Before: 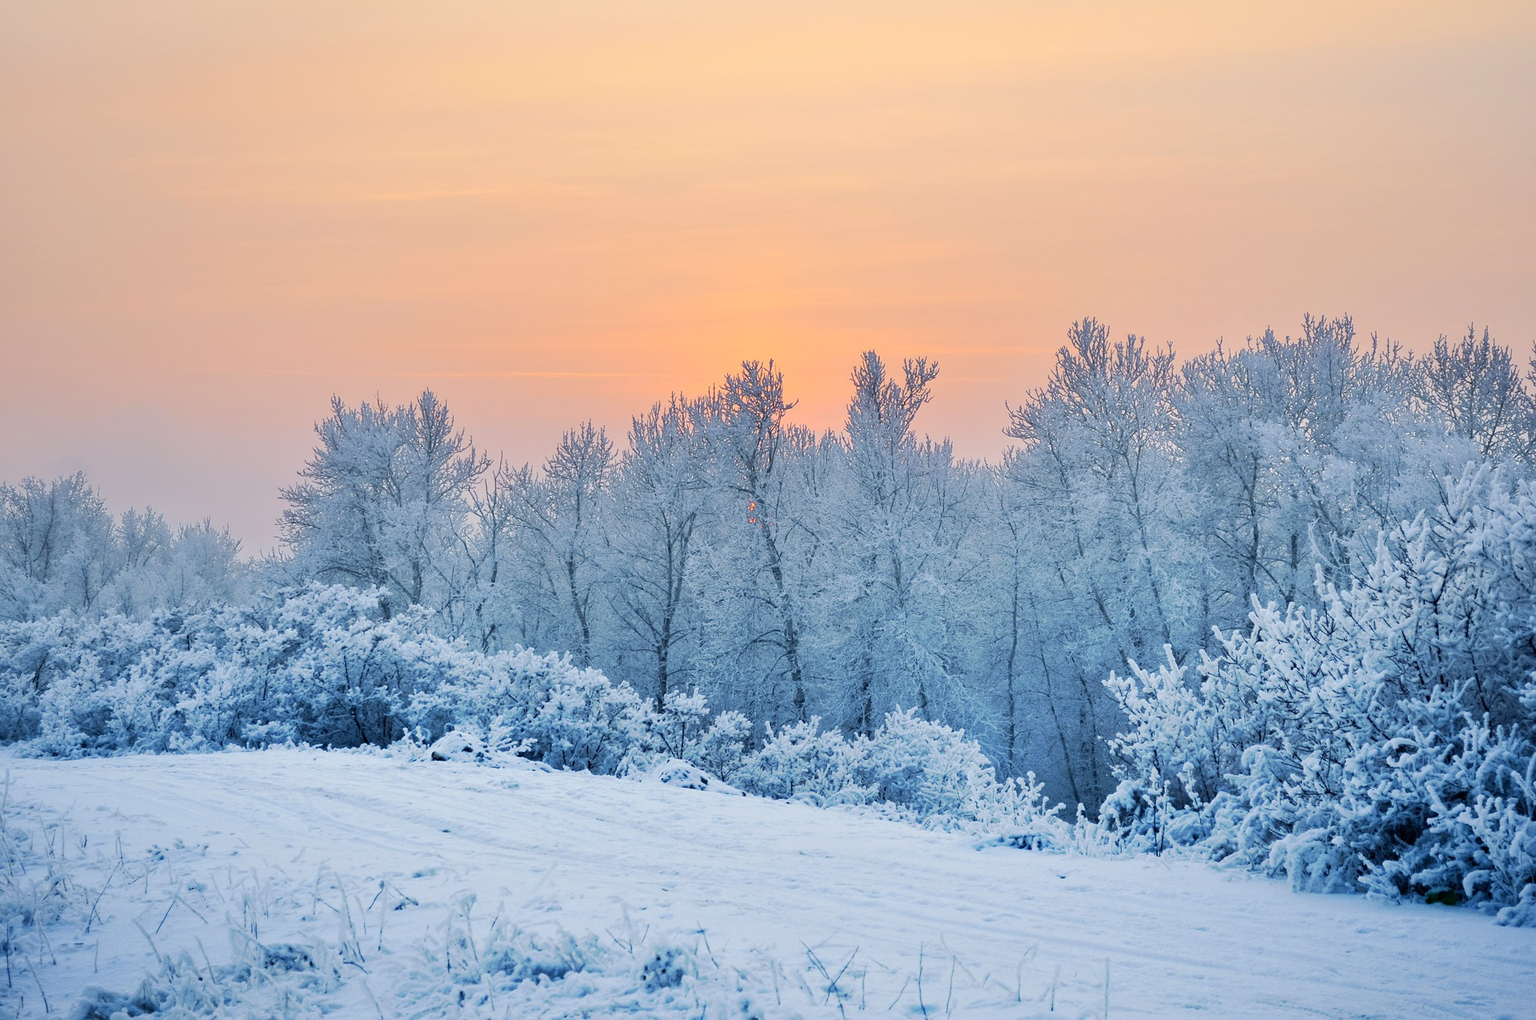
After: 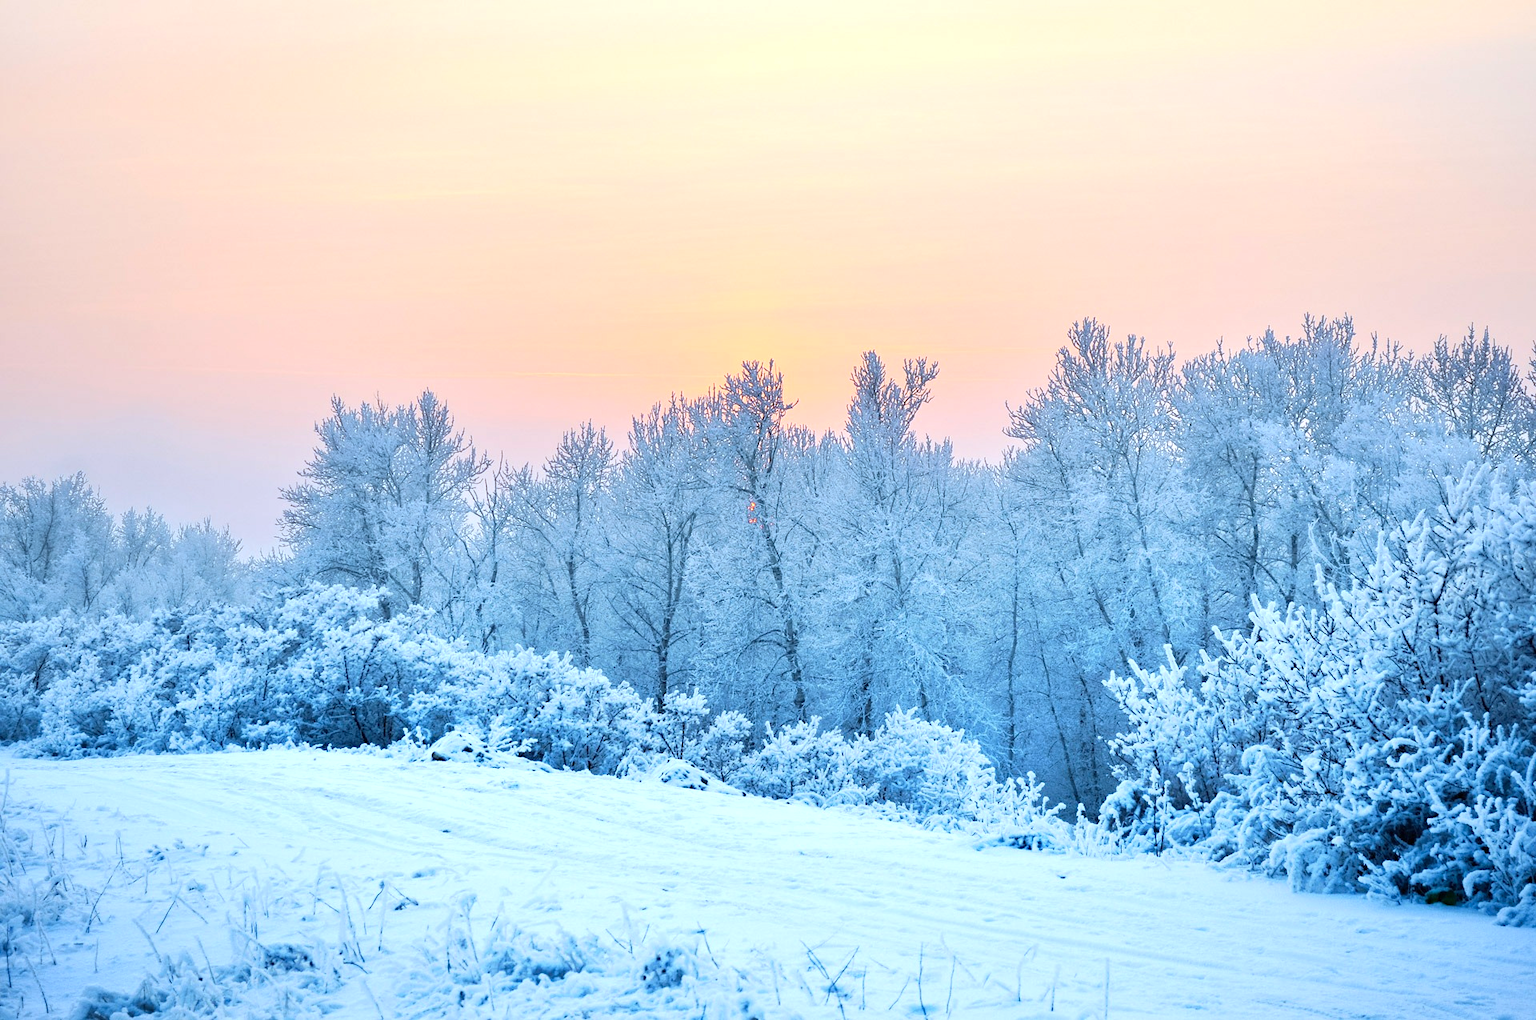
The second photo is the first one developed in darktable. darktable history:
color correction: highlights a* -4.05, highlights b* -10.86
exposure: exposure 0.571 EV, compensate highlight preservation false
